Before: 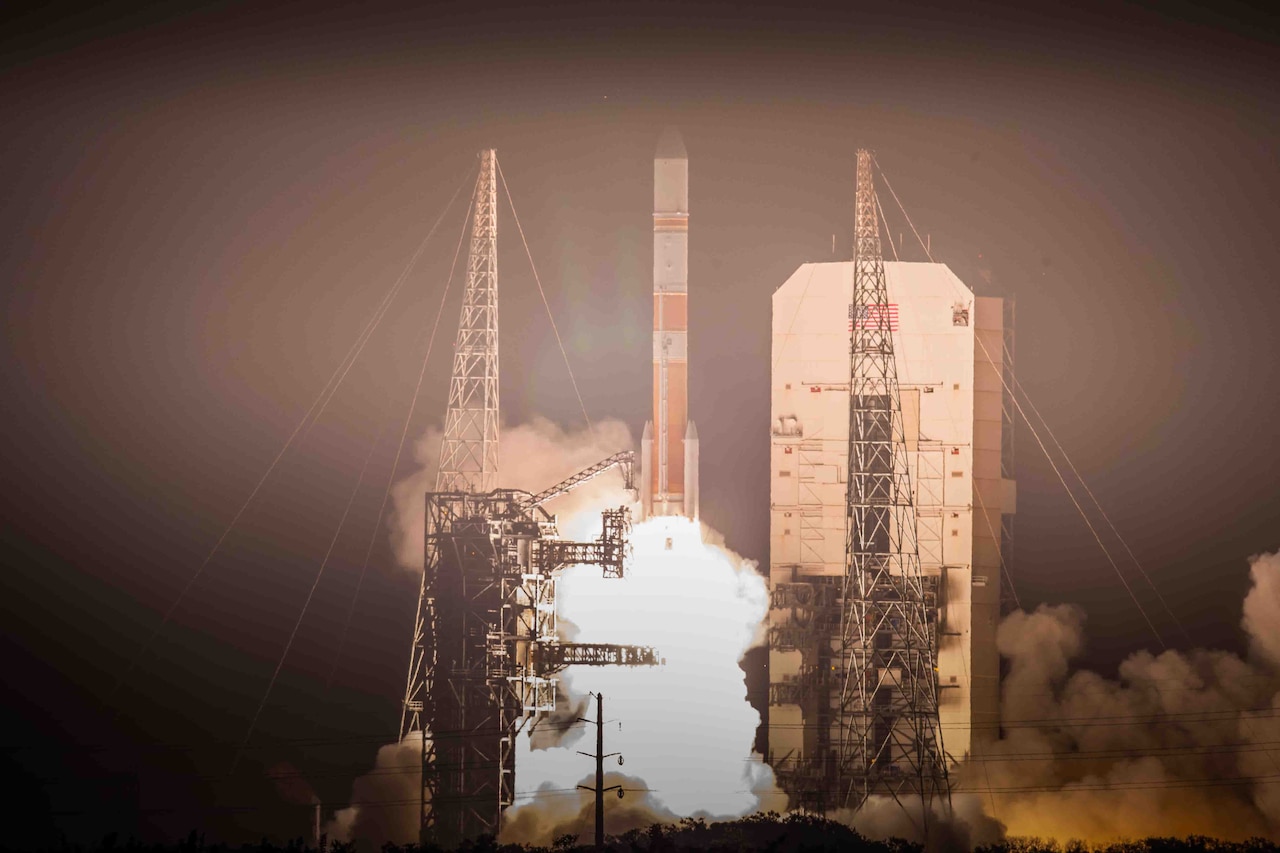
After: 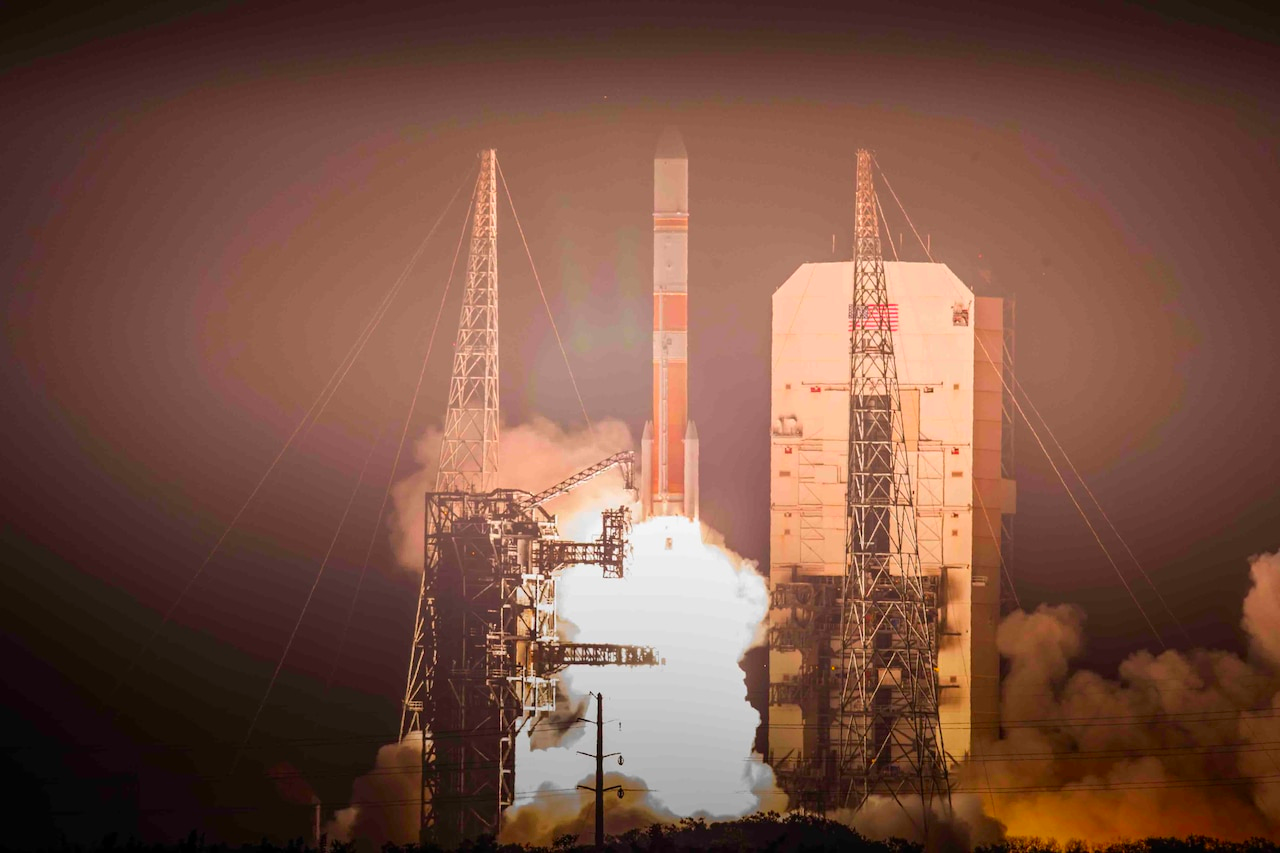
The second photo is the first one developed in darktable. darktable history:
color contrast: green-magenta contrast 1.69, blue-yellow contrast 1.49
